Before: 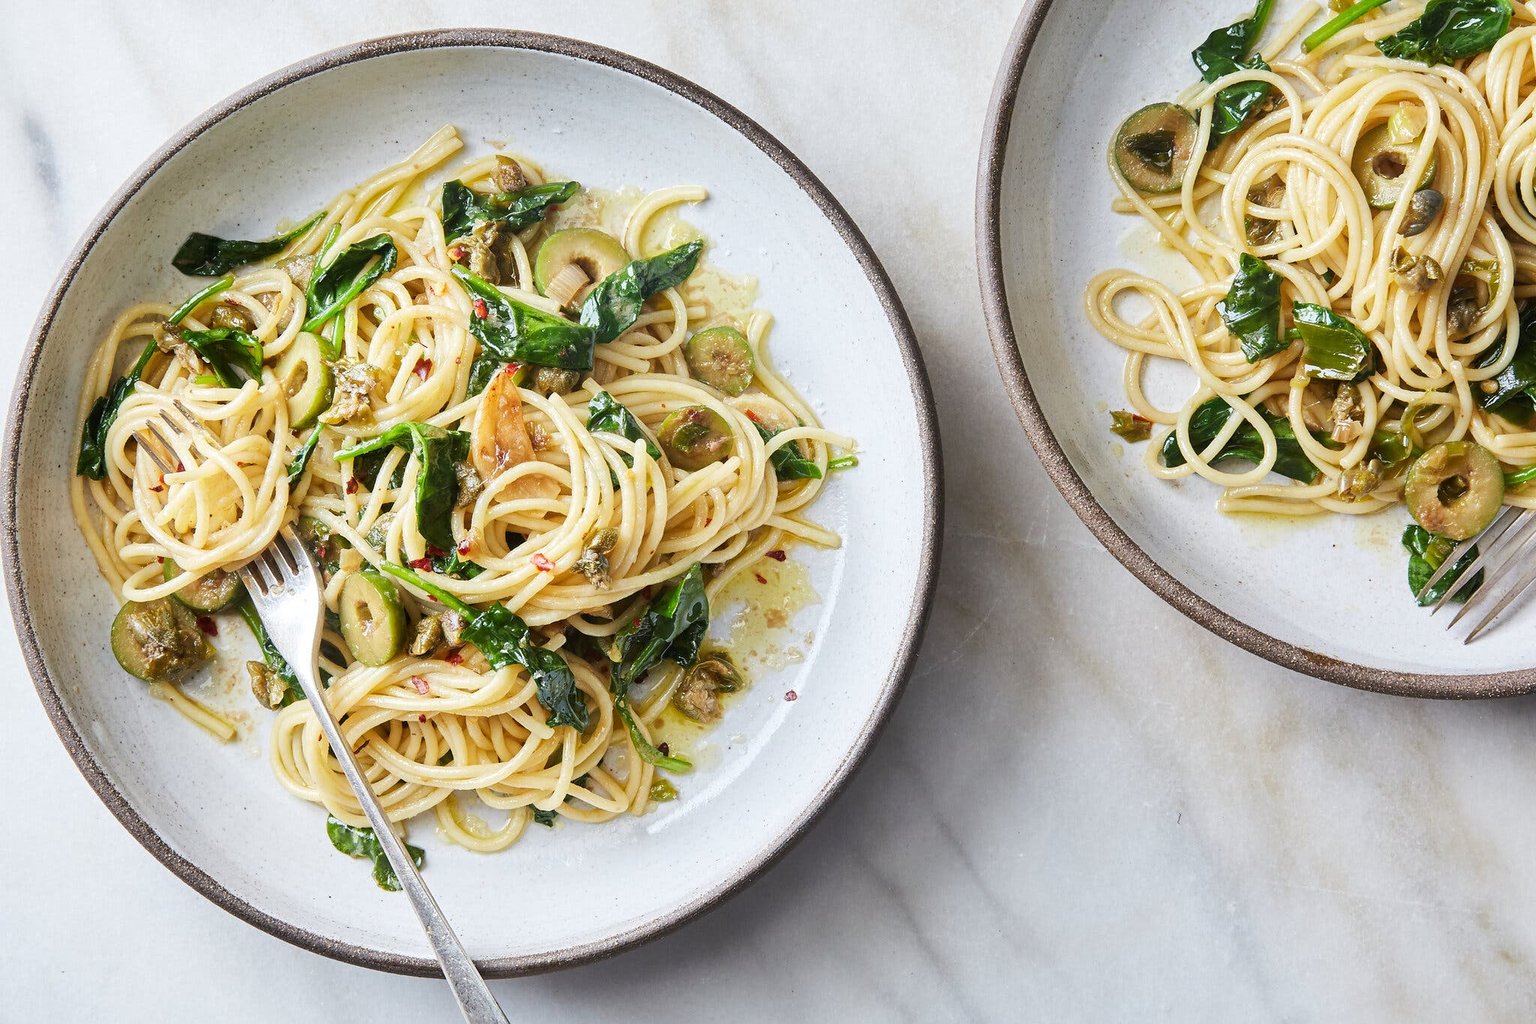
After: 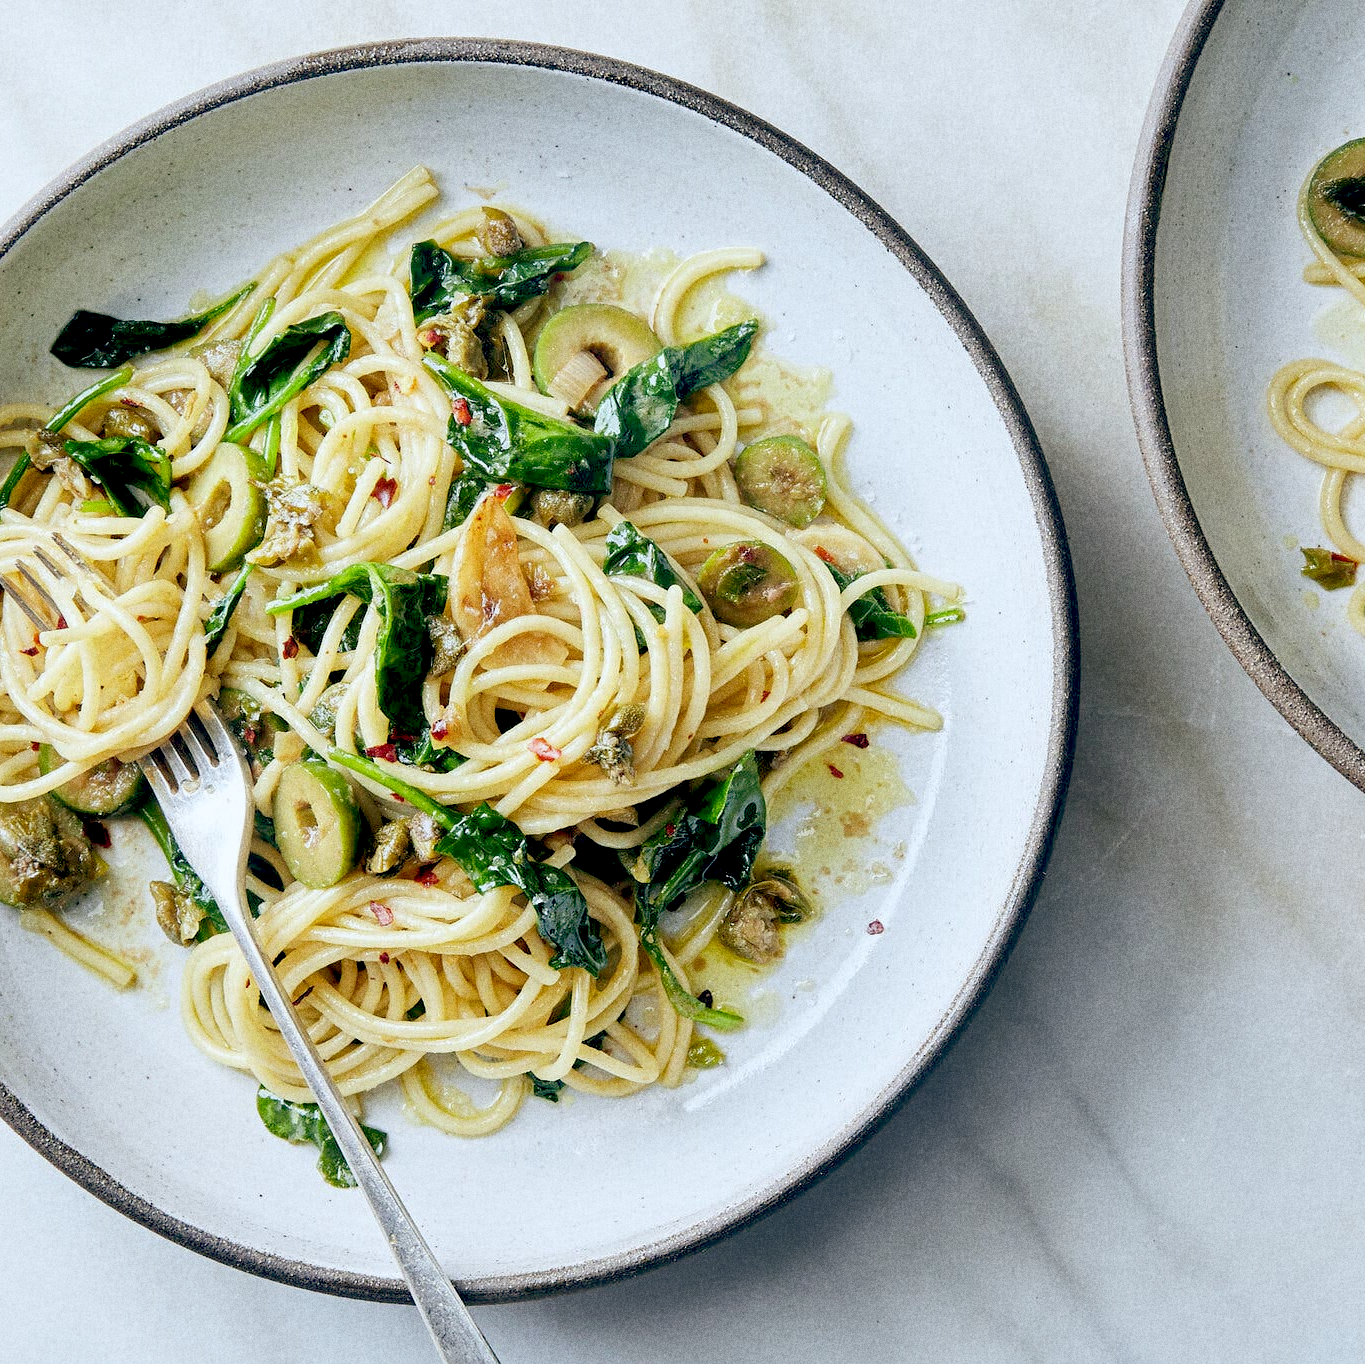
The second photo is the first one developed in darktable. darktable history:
white balance: red 0.925, blue 1.046
color balance: lift [0.975, 0.993, 1, 1.015], gamma [1.1, 1, 1, 0.945], gain [1, 1.04, 1, 0.95]
crop and rotate: left 8.786%, right 24.548%
grain: coarseness 9.61 ISO, strength 35.62%
